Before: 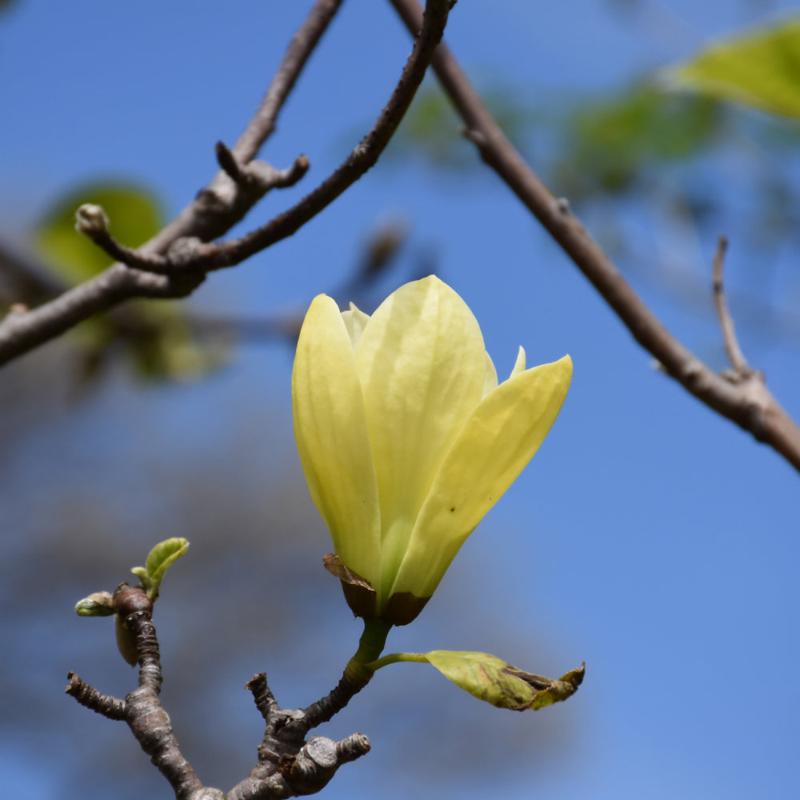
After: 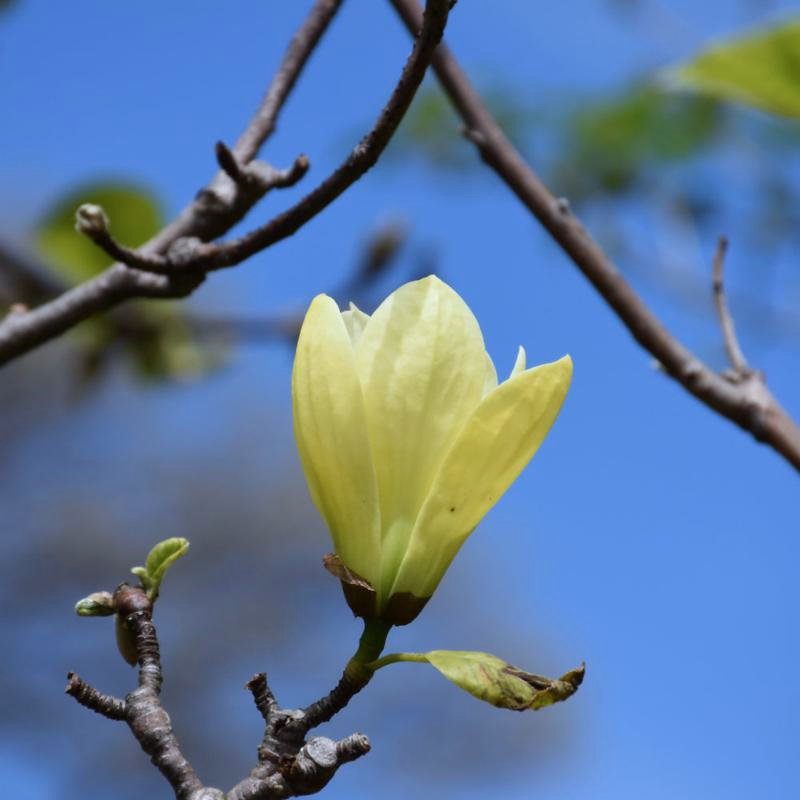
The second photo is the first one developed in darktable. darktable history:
color calibration: x 0.367, y 0.379, temperature 4404.36 K
